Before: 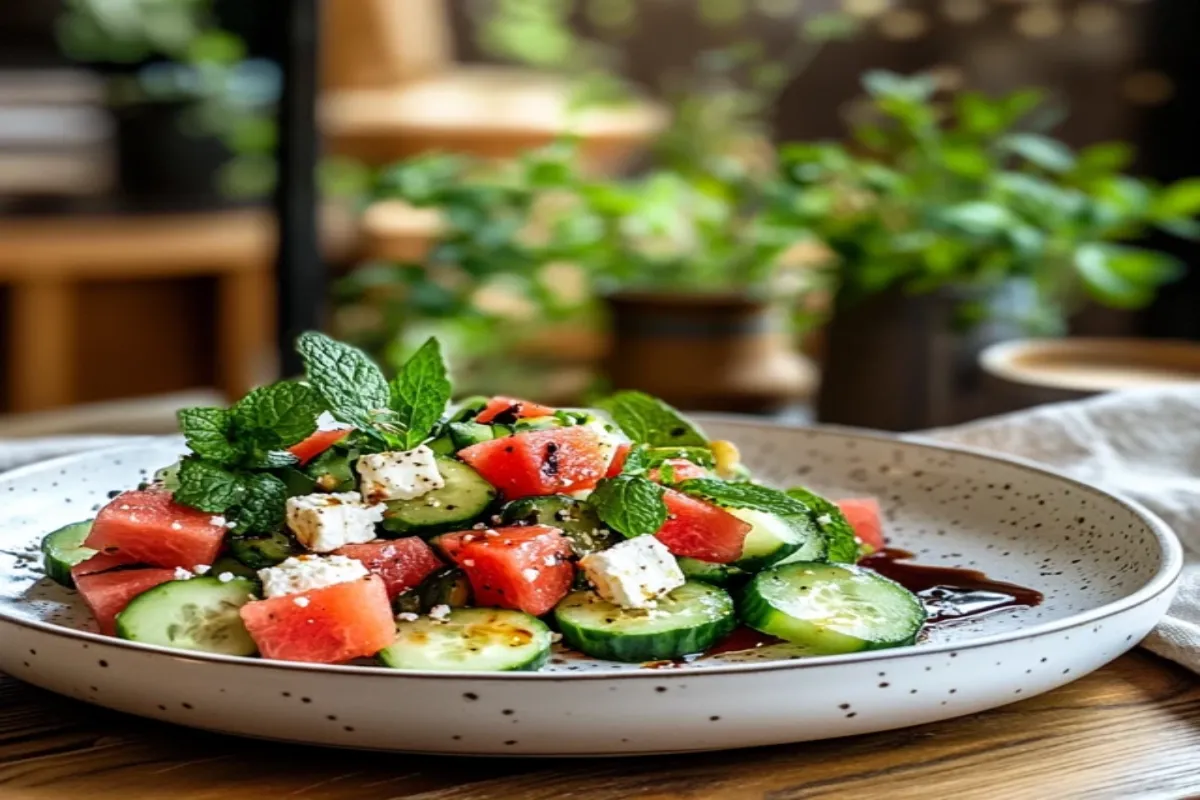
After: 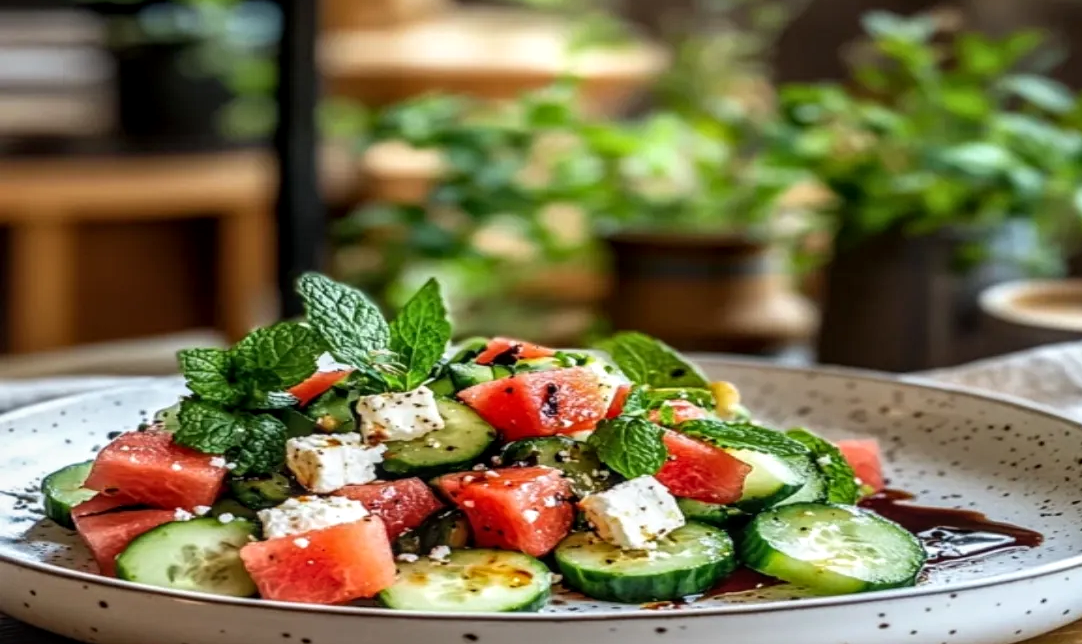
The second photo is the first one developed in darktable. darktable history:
crop: top 7.428%, right 9.822%, bottom 11.983%
local contrast: on, module defaults
